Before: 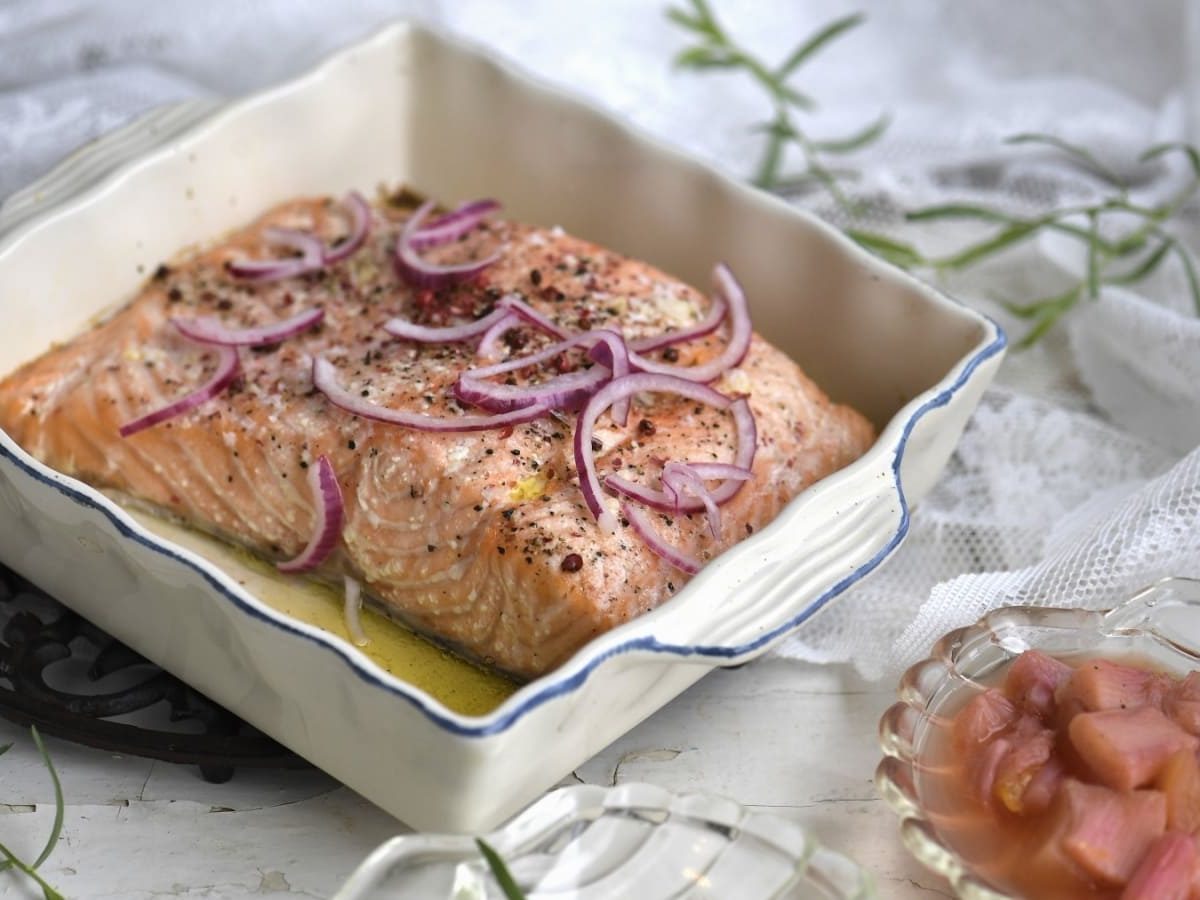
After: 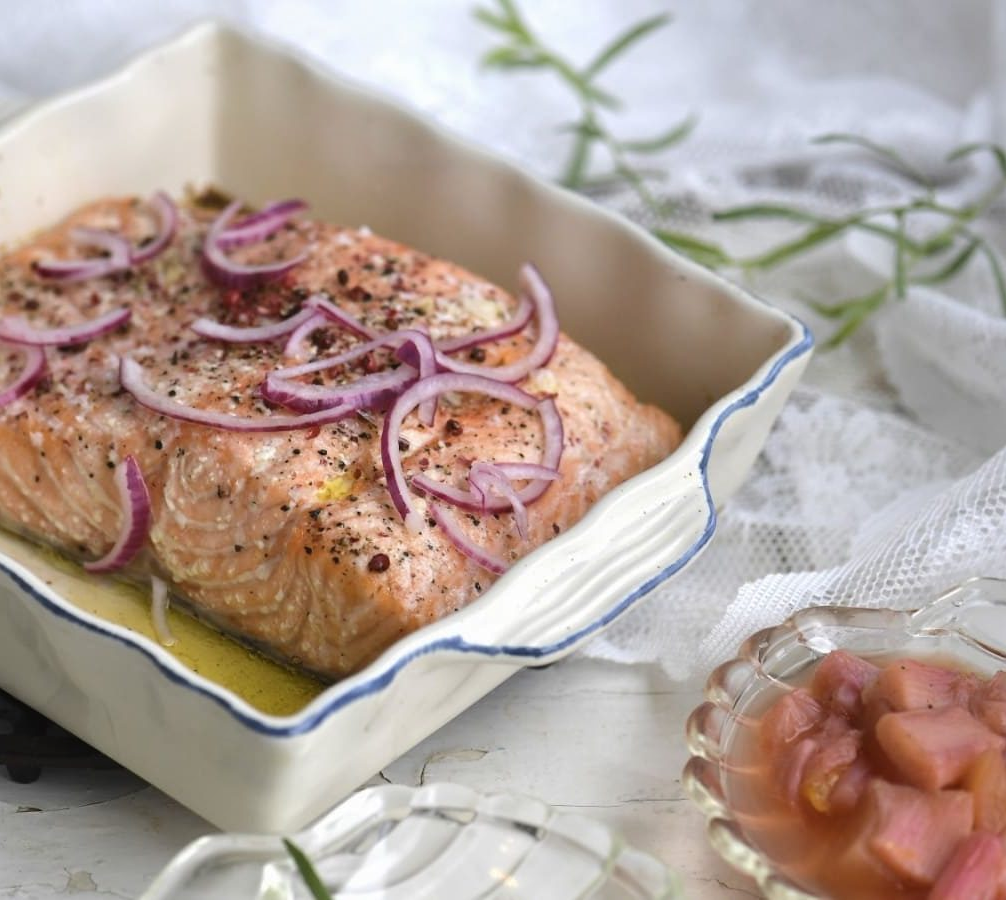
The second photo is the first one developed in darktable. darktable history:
crop: left 16.156%
tone curve: curves: ch0 [(0, 0) (0.003, 0.022) (0.011, 0.027) (0.025, 0.038) (0.044, 0.056) (0.069, 0.081) (0.1, 0.11) (0.136, 0.145) (0.177, 0.185) (0.224, 0.229) (0.277, 0.278) (0.335, 0.335) (0.399, 0.399) (0.468, 0.468) (0.543, 0.543) (0.623, 0.623) (0.709, 0.705) (0.801, 0.793) (0.898, 0.887) (1, 1)], color space Lab, independent channels, preserve colors none
shadows and highlights: radius 92.19, shadows -16.25, white point adjustment 0.235, highlights 31.43, compress 48.56%, soften with gaussian
